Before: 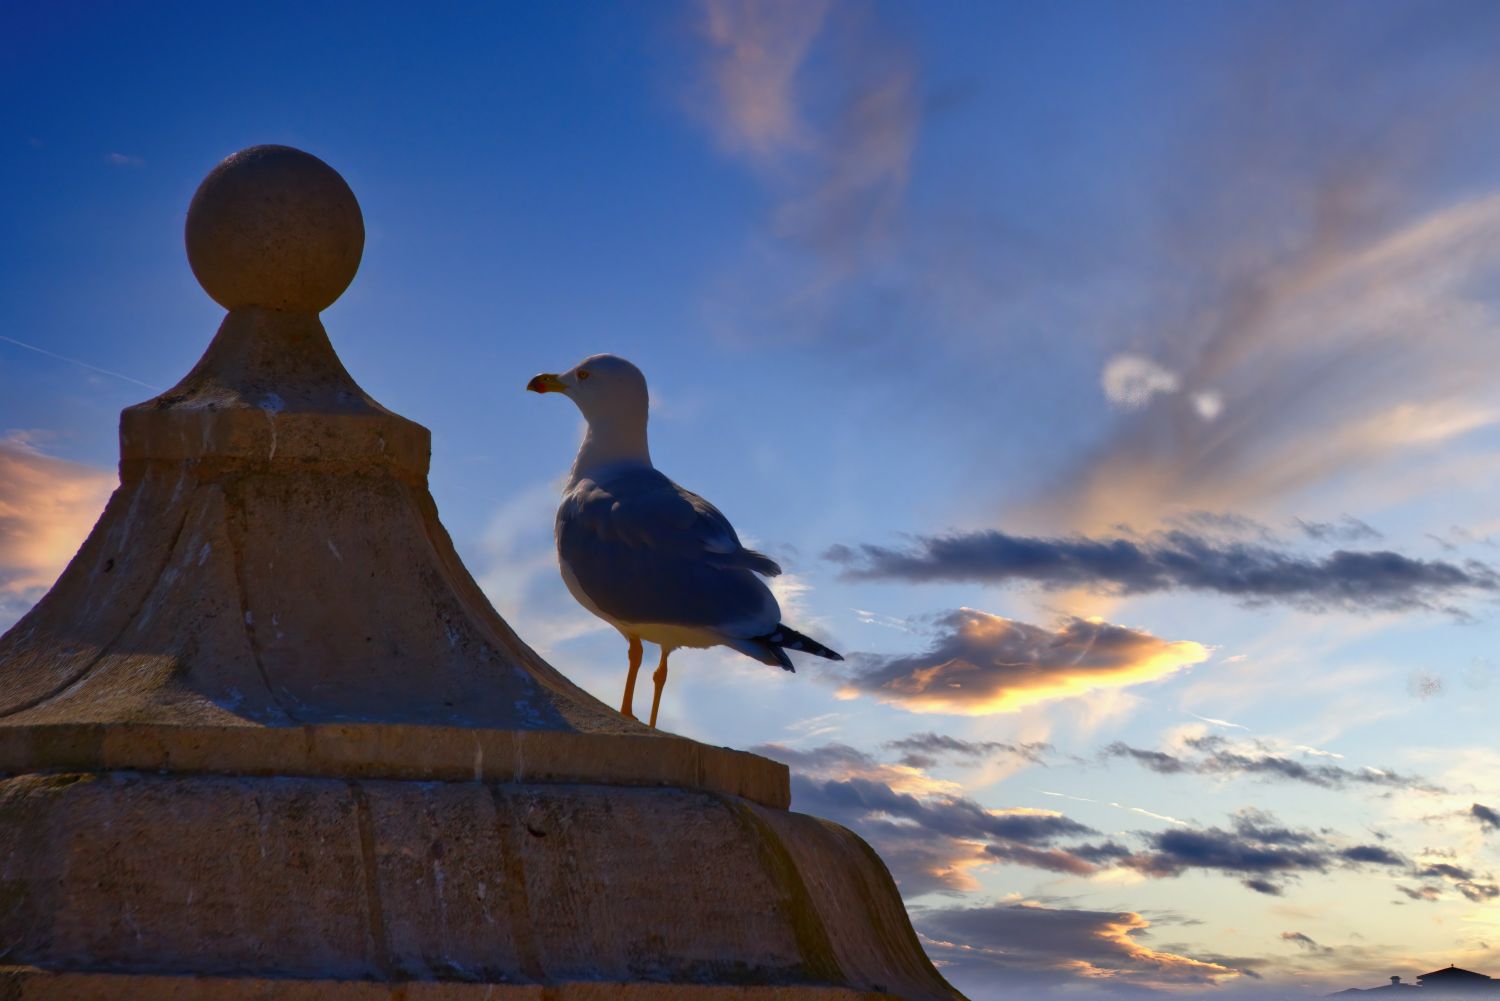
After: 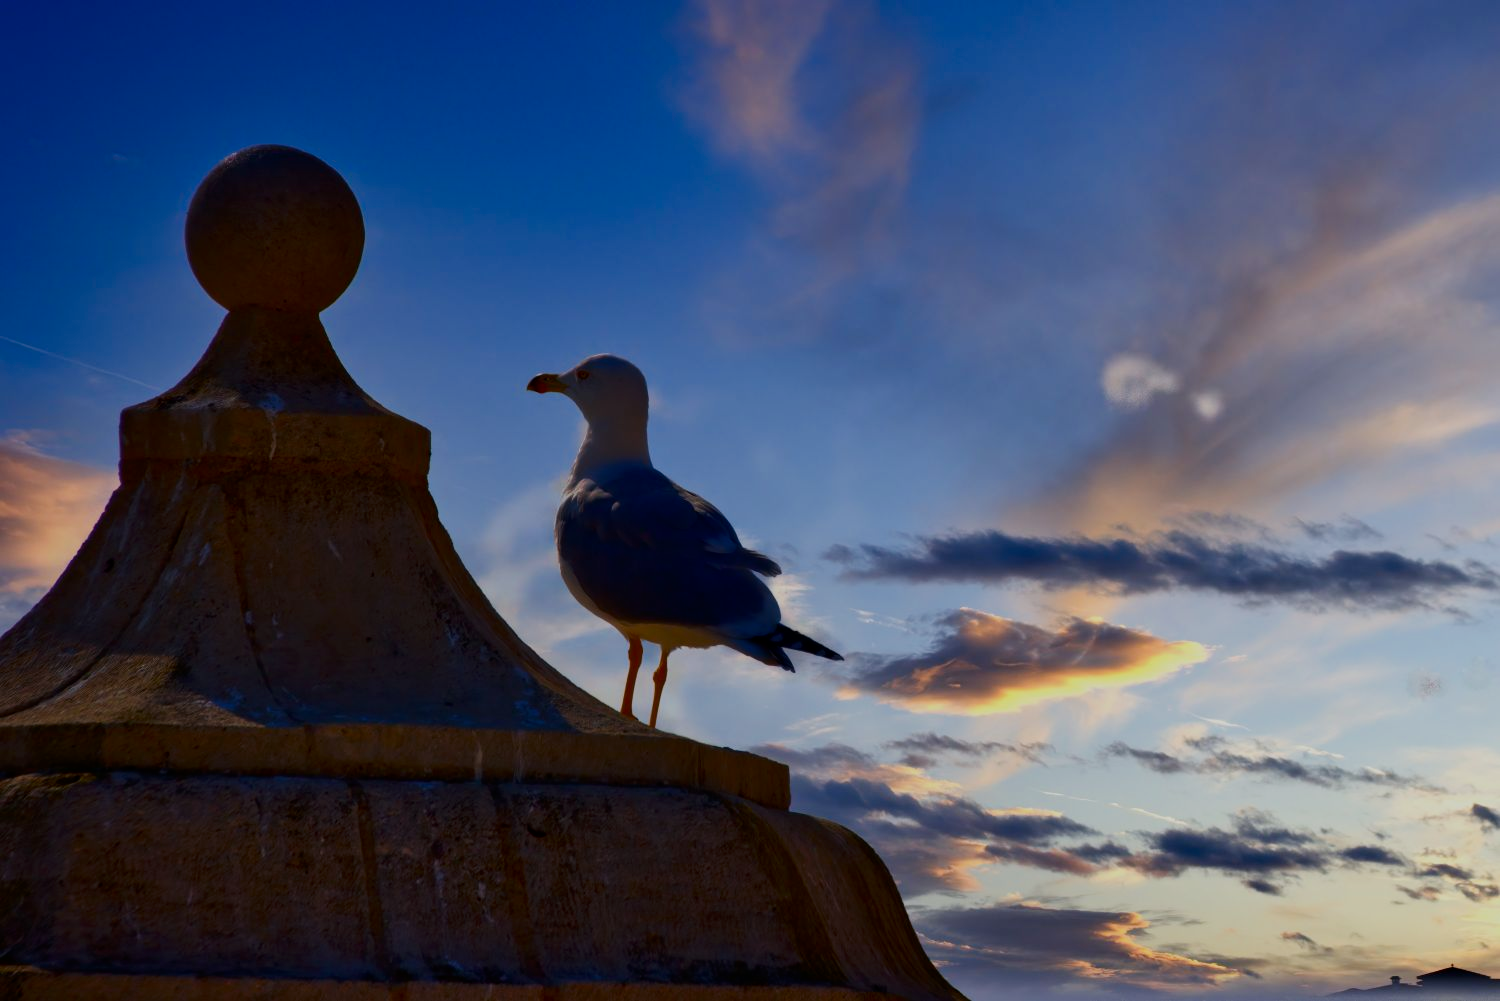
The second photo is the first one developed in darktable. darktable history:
contrast brightness saturation: contrast 0.07, brightness -0.14, saturation 0.11
white balance: emerald 1
filmic rgb: hardness 4.17
